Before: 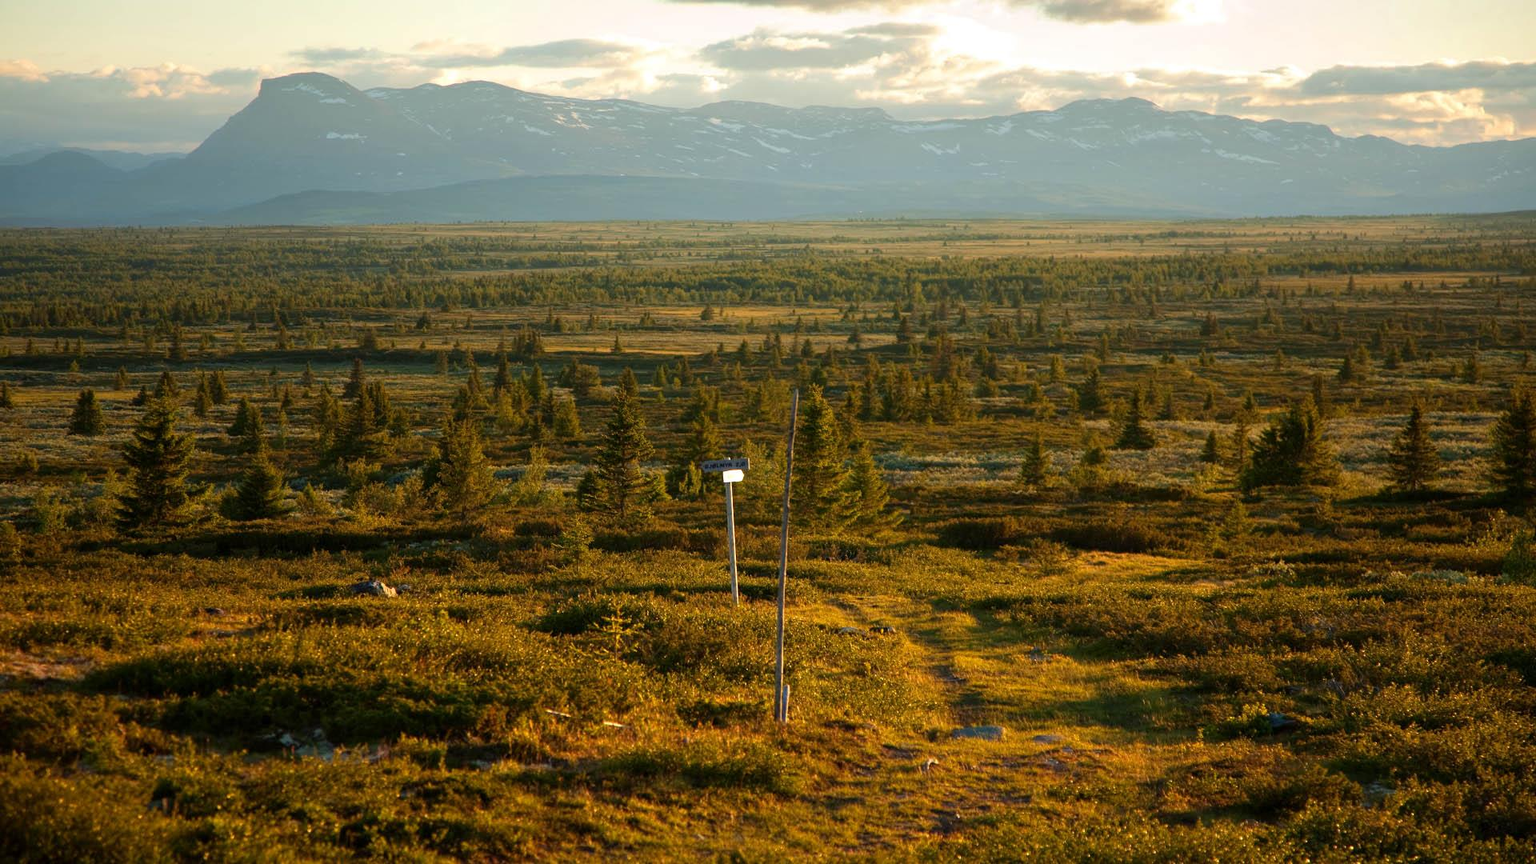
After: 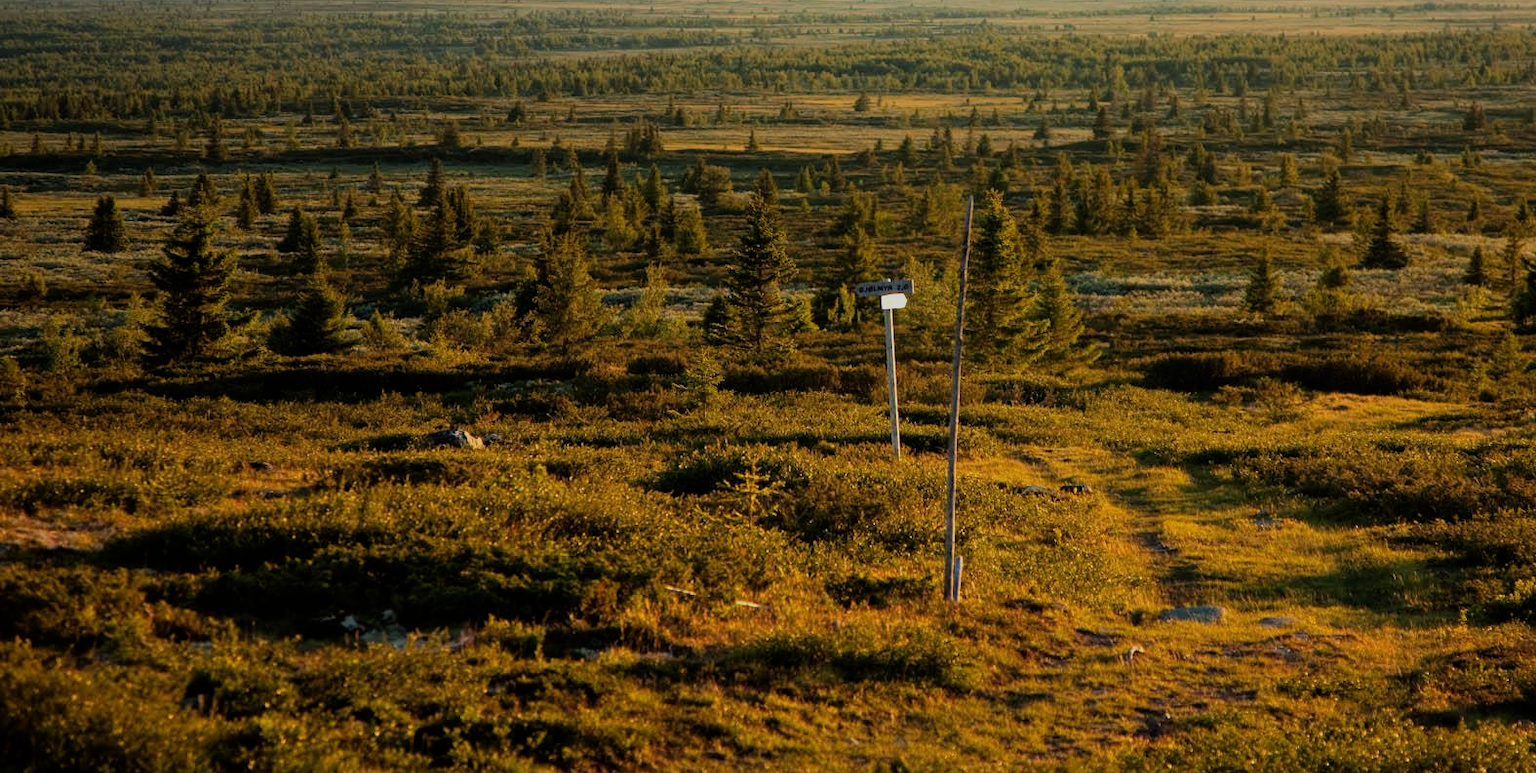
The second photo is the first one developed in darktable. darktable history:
crop: top 26.531%, right 17.959%
filmic rgb: black relative exposure -7.65 EV, white relative exposure 4.56 EV, hardness 3.61, color science v6 (2022)
